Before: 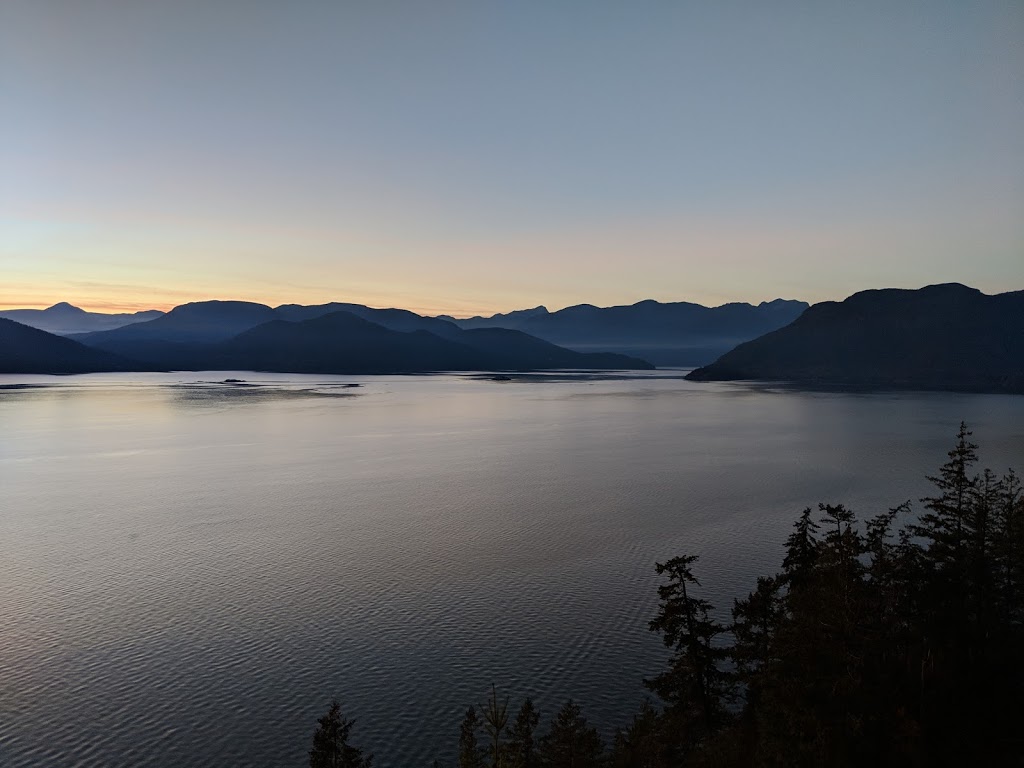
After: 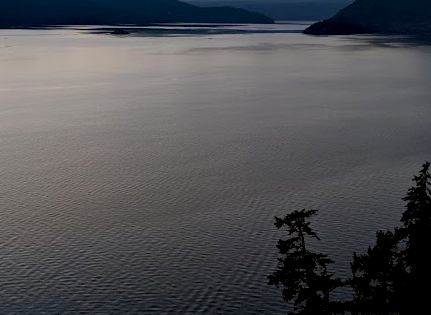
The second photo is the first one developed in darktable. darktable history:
exposure: black level correction 0.007, exposure 0.093 EV, compensate highlight preservation false
crop: left 37.221%, top 45.169%, right 20.63%, bottom 13.777%
